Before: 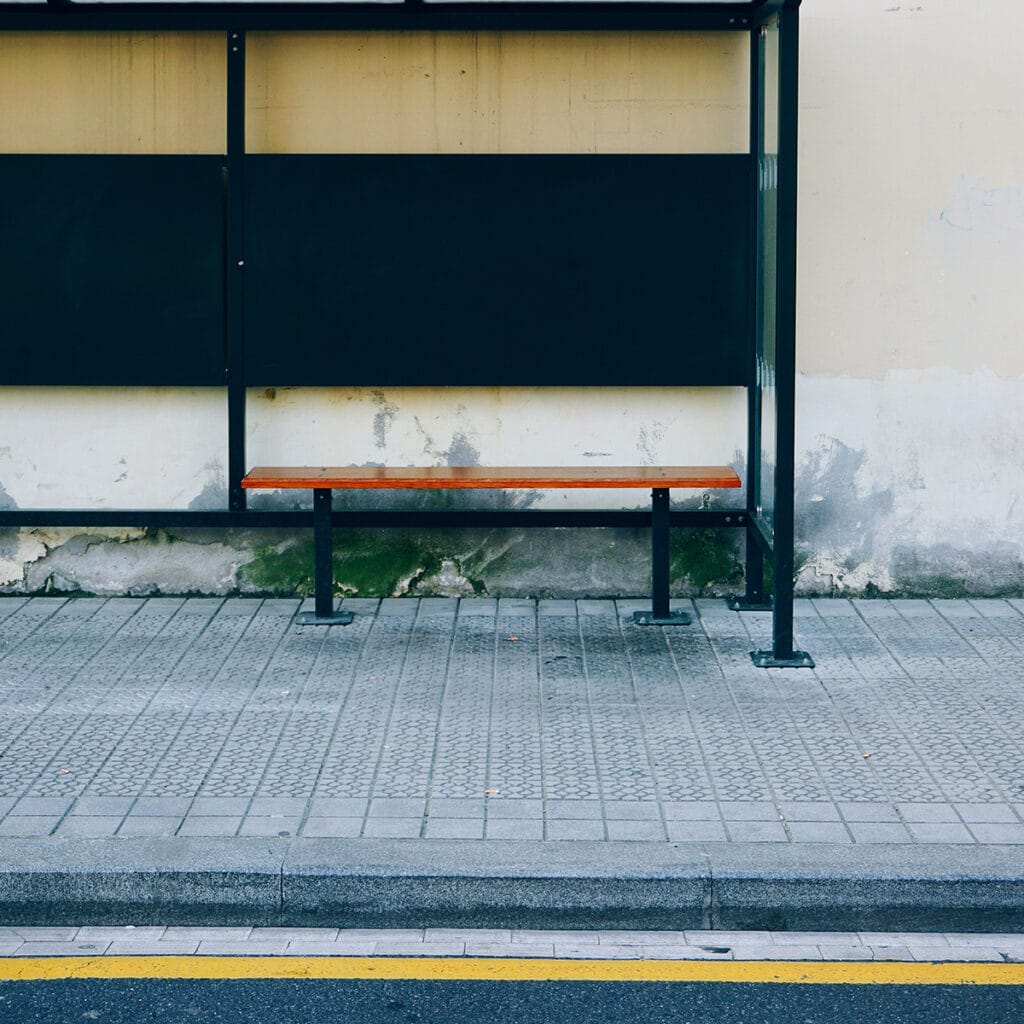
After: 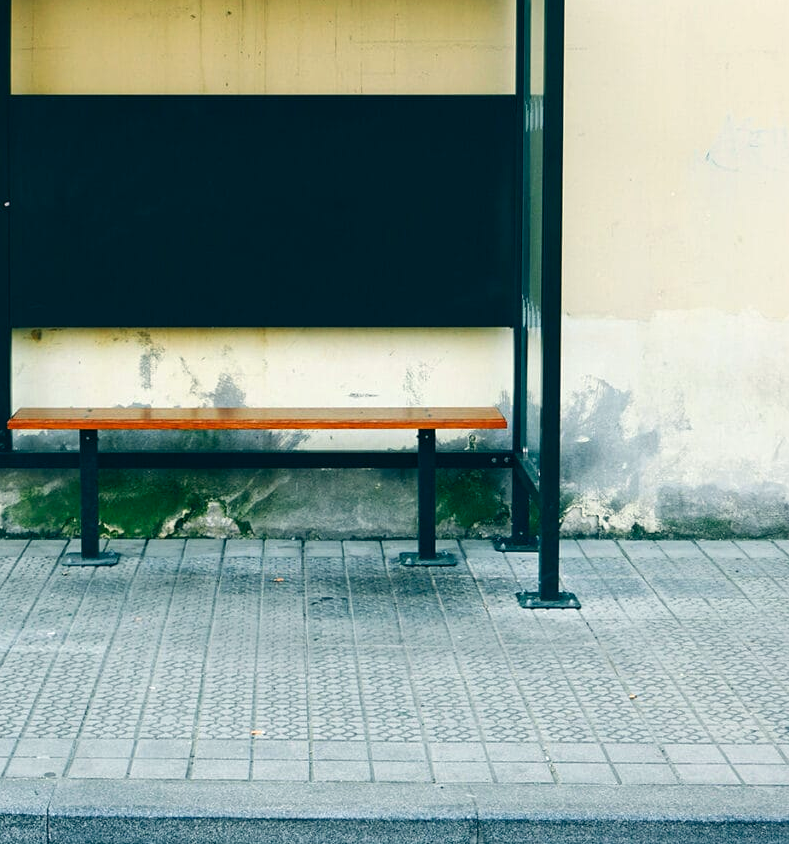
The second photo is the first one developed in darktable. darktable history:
tone equalizer: mask exposure compensation -0.503 EV
exposure: exposure 0.371 EV, compensate highlight preservation false
crop: left 22.893%, top 5.822%, bottom 11.737%
color correction: highlights a* -0.512, highlights b* 9.11, shadows a* -9.48, shadows b* 0.999
